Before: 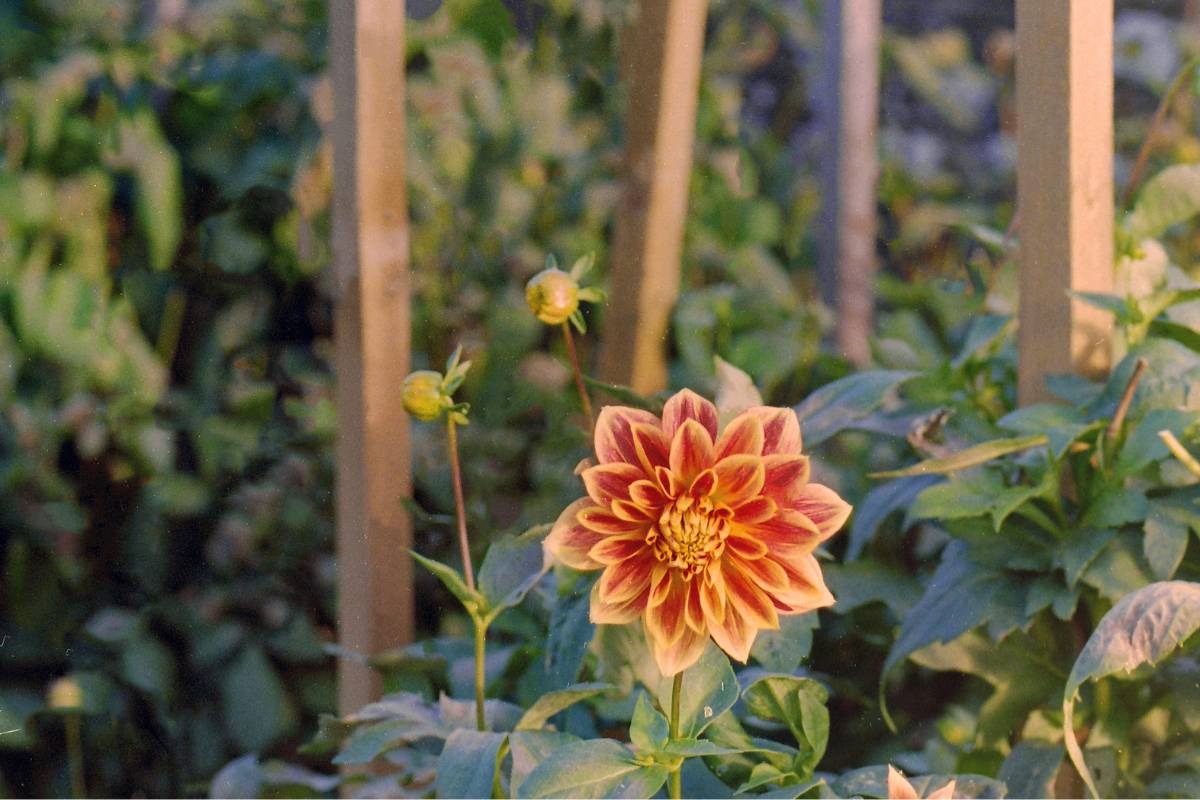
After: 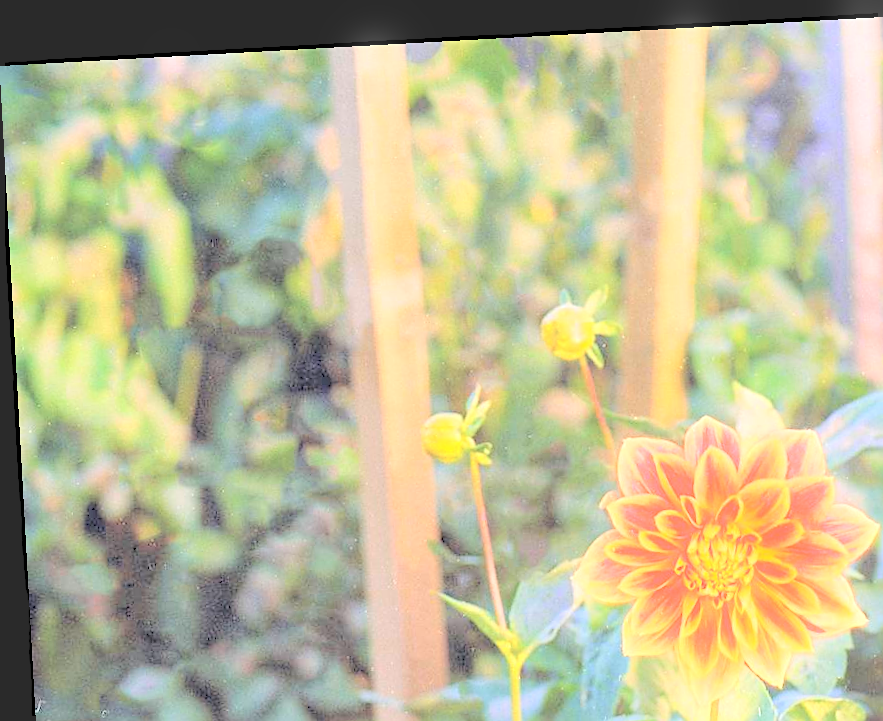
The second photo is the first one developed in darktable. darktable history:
exposure: black level correction 0, exposure 1.2 EV, compensate exposure bias true, compensate highlight preservation false
rotate and perspective: rotation -3.18°, automatic cropping off
bloom: size 3%, threshold 100%, strength 0%
sharpen: on, module defaults
crop: right 28.885%, bottom 16.626%
contrast brightness saturation: brightness 1
